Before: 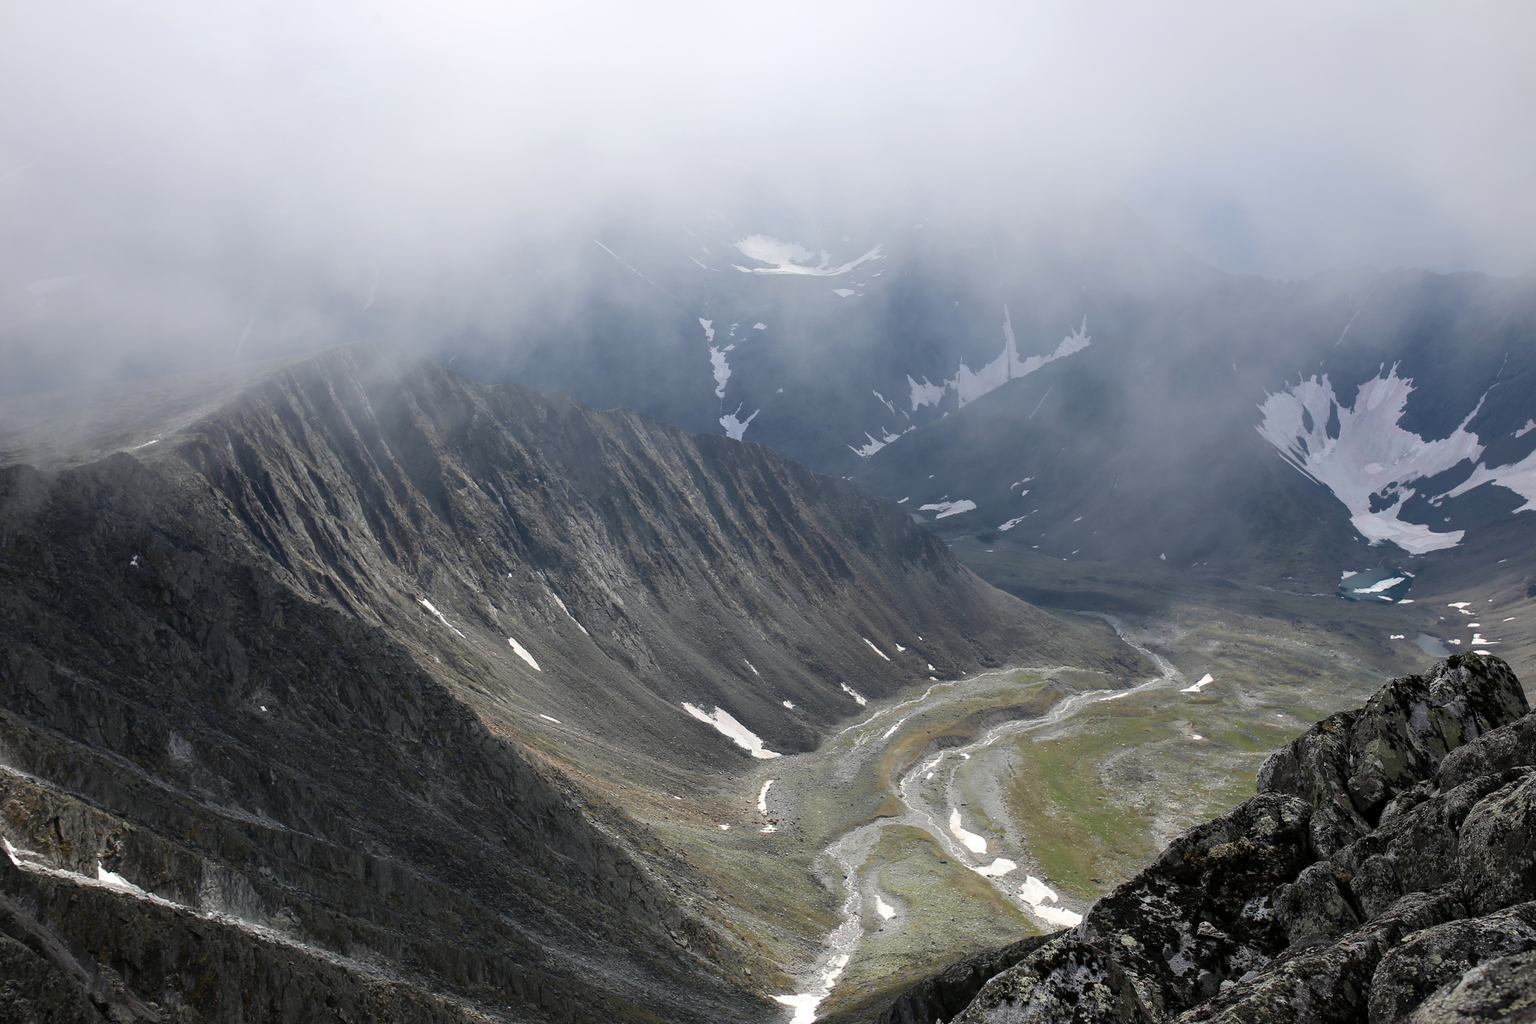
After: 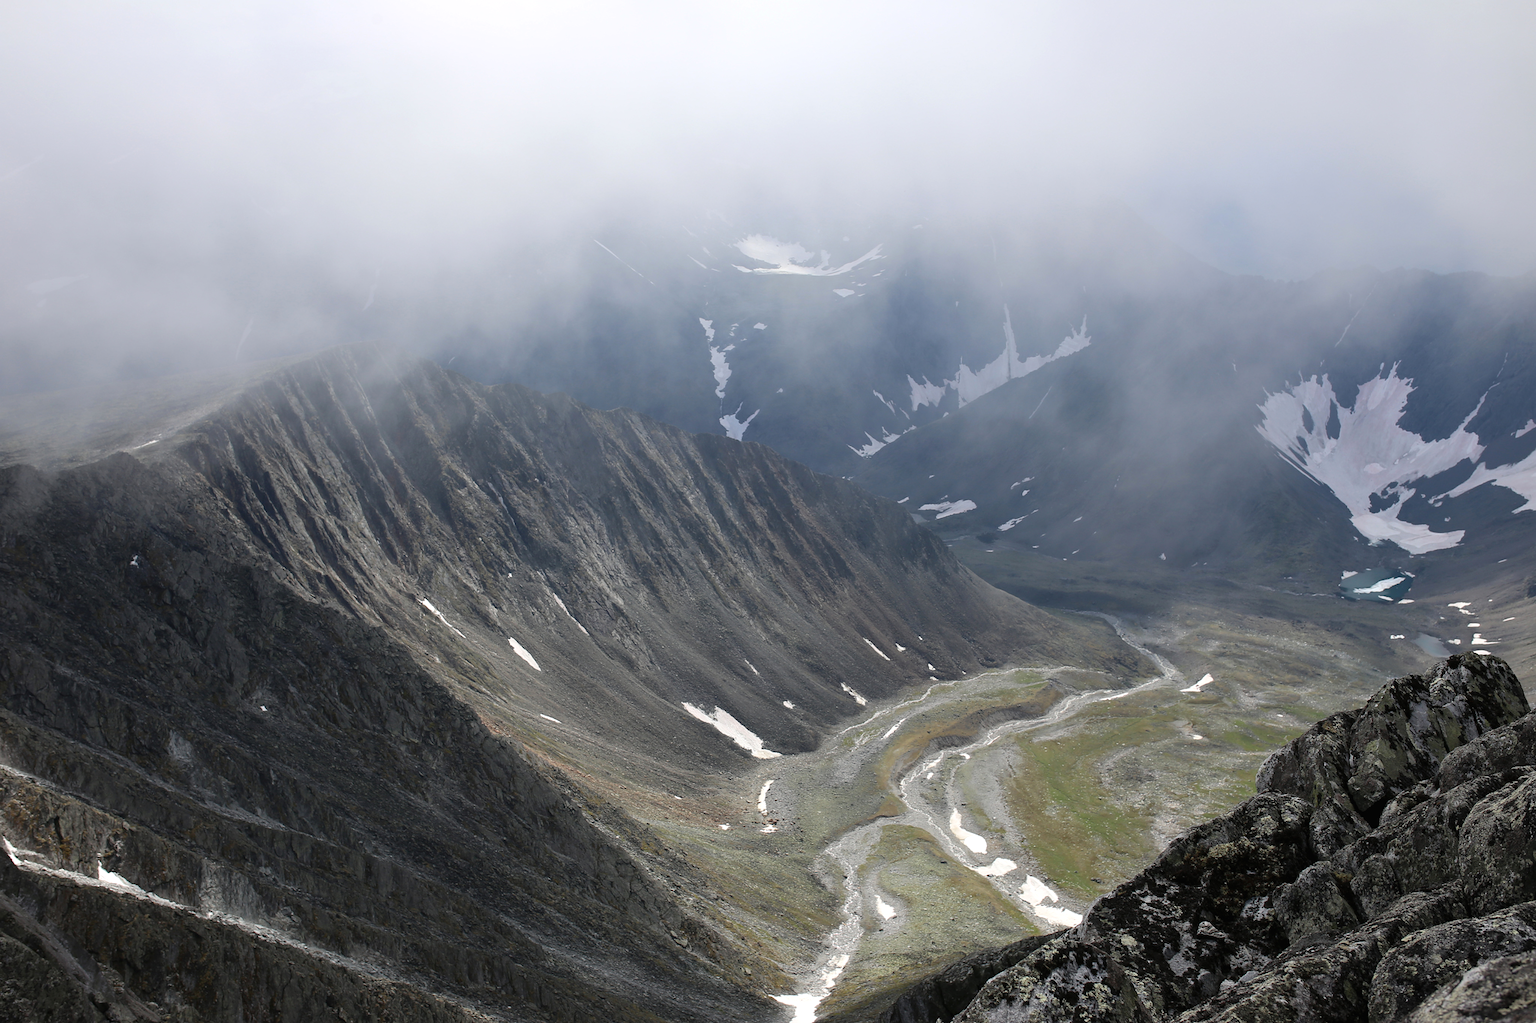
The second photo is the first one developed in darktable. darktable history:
exposure: black level correction -0.001, exposure 0.08 EV, compensate exposure bias true, compensate highlight preservation false
